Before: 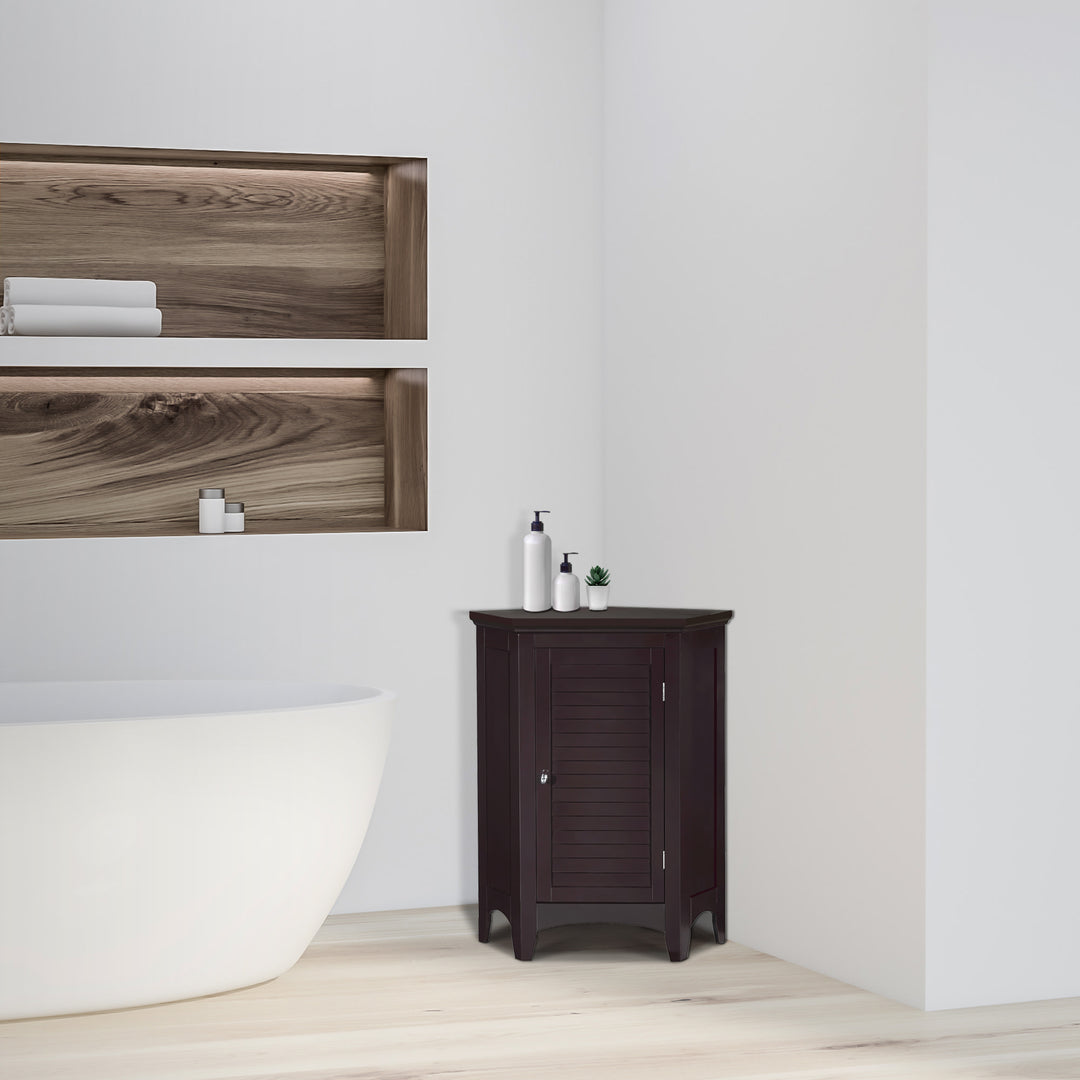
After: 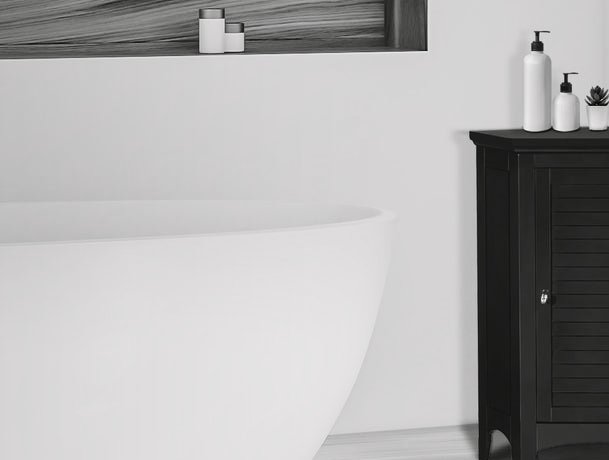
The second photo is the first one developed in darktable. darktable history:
local contrast: mode bilateral grid, contrast 20, coarseness 50, detail 120%, midtone range 0.2
crop: top 44.483%, right 43.593%, bottom 12.892%
color calibration: output gray [0.31, 0.36, 0.33, 0], gray › normalize channels true, illuminant same as pipeline (D50), adaptation XYZ, x 0.346, y 0.359, gamut compression 0
filmic rgb: black relative exposure -11.35 EV, white relative exposure 3.22 EV, hardness 6.76, color science v6 (2022)
contrast brightness saturation: contrast 0.2, brightness 0.16, saturation 0.22
color balance rgb: shadows lift › luminance -10%, shadows lift › chroma 1%, shadows lift › hue 113°, power › luminance -15%, highlights gain › chroma 0.2%, highlights gain › hue 333°, global offset › luminance 0.5%, perceptual saturation grading › global saturation 20%, perceptual saturation grading › highlights -50%, perceptual saturation grading › shadows 25%, contrast -10%
